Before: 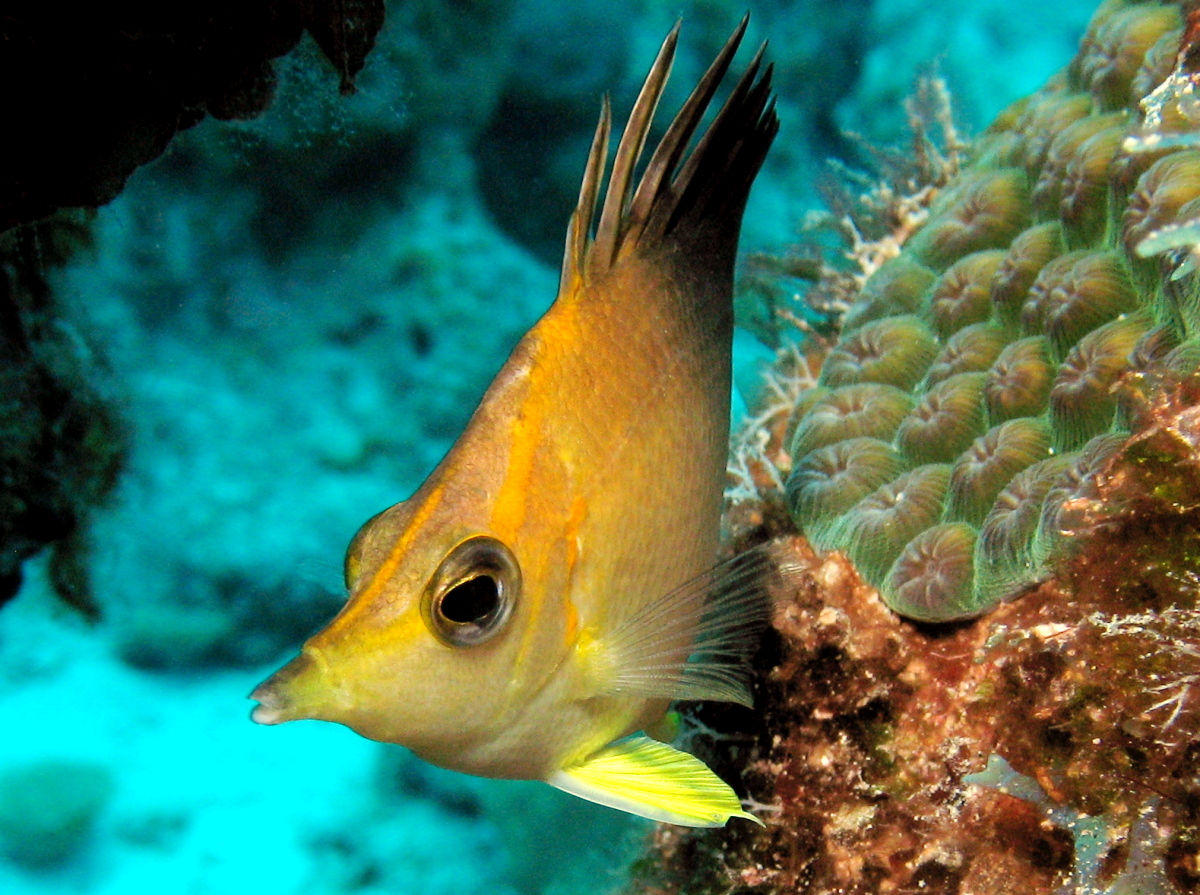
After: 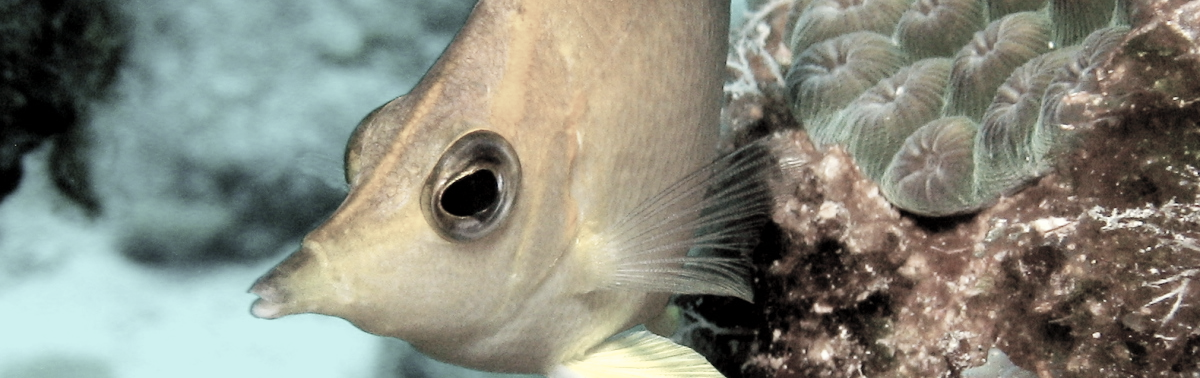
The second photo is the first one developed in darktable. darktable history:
crop: top 45.468%, bottom 12.237%
tone curve: curves: ch0 [(0, 0) (0.765, 0.816) (1, 1)]; ch1 [(0, 0) (0.425, 0.464) (0.5, 0.5) (0.531, 0.522) (0.588, 0.575) (0.994, 0.939)]; ch2 [(0, 0) (0.398, 0.435) (0.455, 0.481) (0.501, 0.504) (0.529, 0.544) (0.584, 0.585) (1, 0.911)], preserve colors none
color correction: highlights b* 0.062, saturation 0.285
